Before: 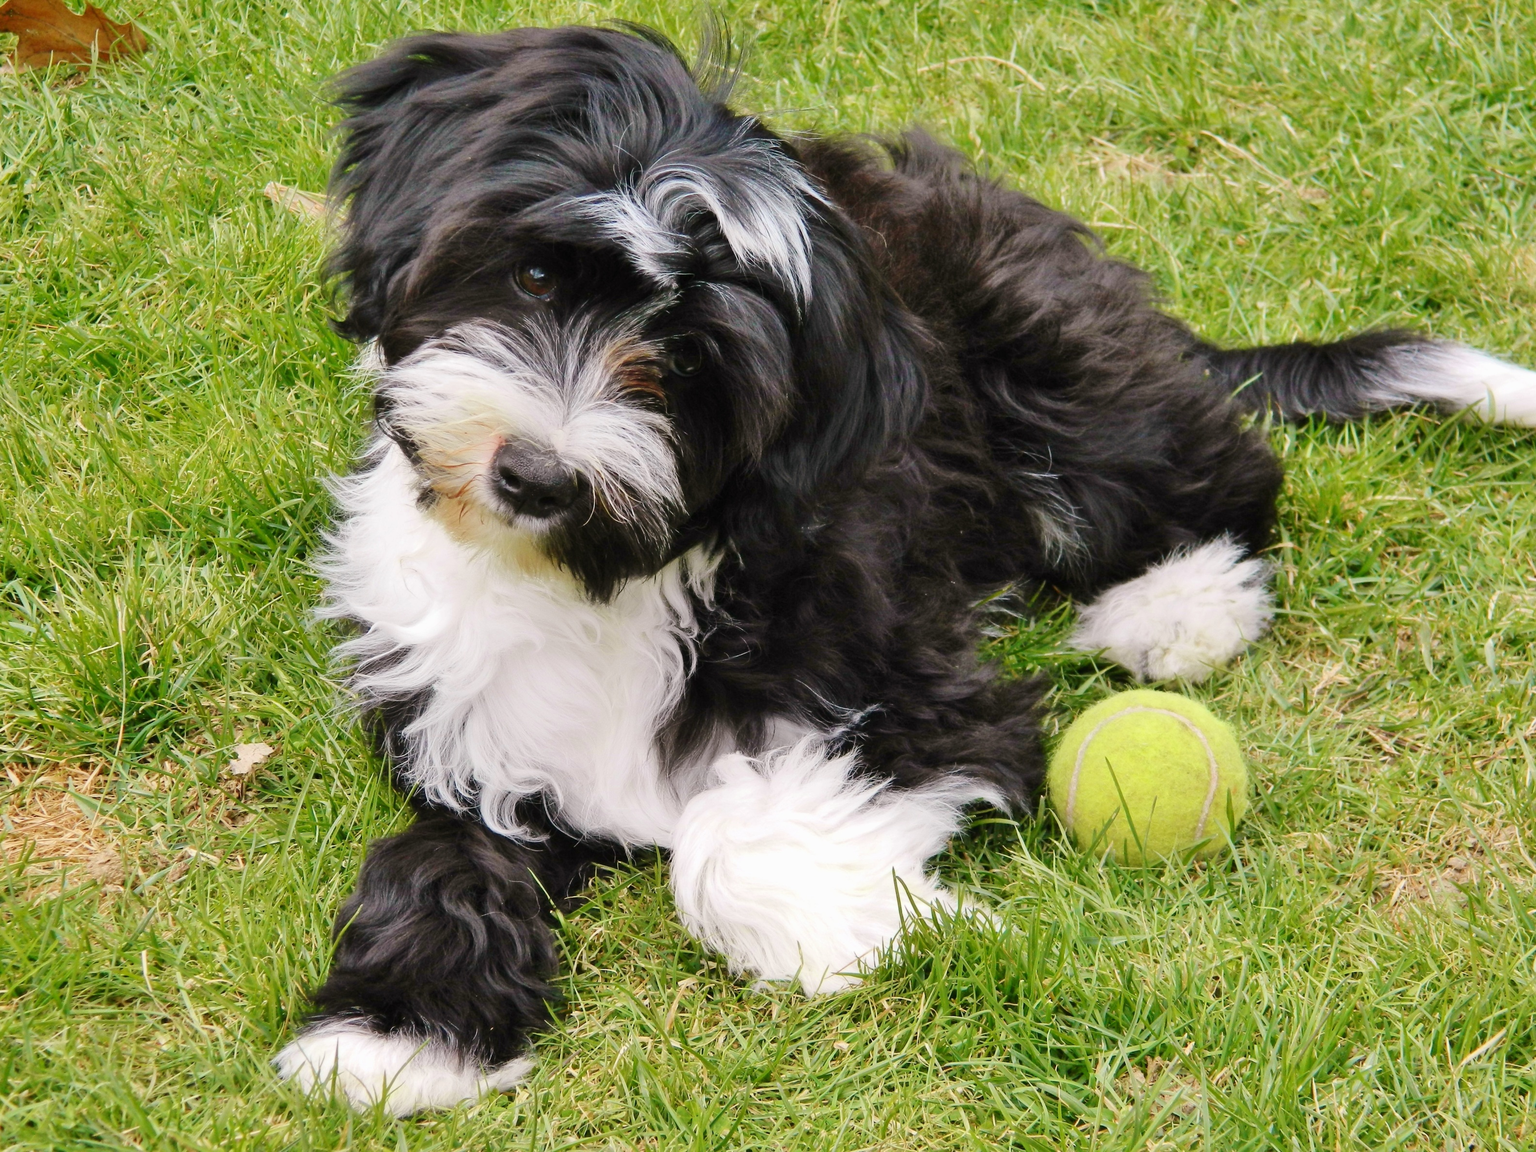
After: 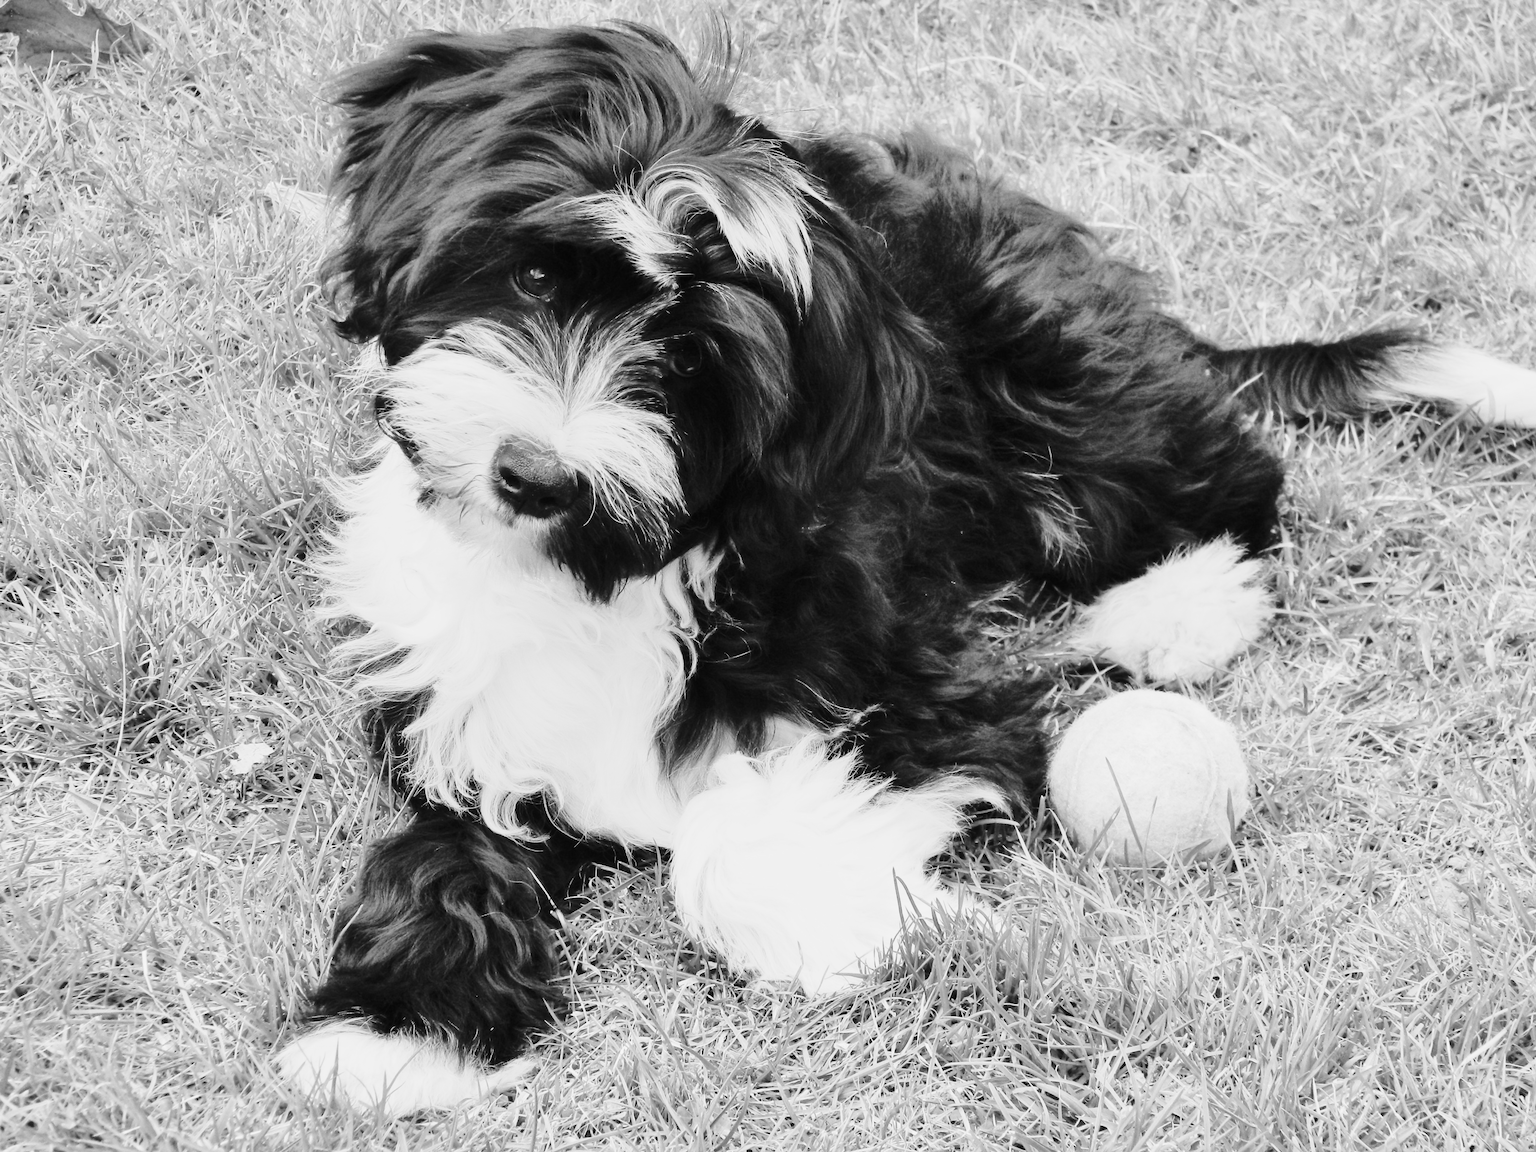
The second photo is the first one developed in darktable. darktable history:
base curve: curves: ch0 [(0, 0) (0.028, 0.03) (0.121, 0.232) (0.46, 0.748) (0.859, 0.968) (1, 1)], preserve colors none
monochrome: a 30.25, b 92.03
exposure: black level correction 0, compensate exposure bias true, compensate highlight preservation false
